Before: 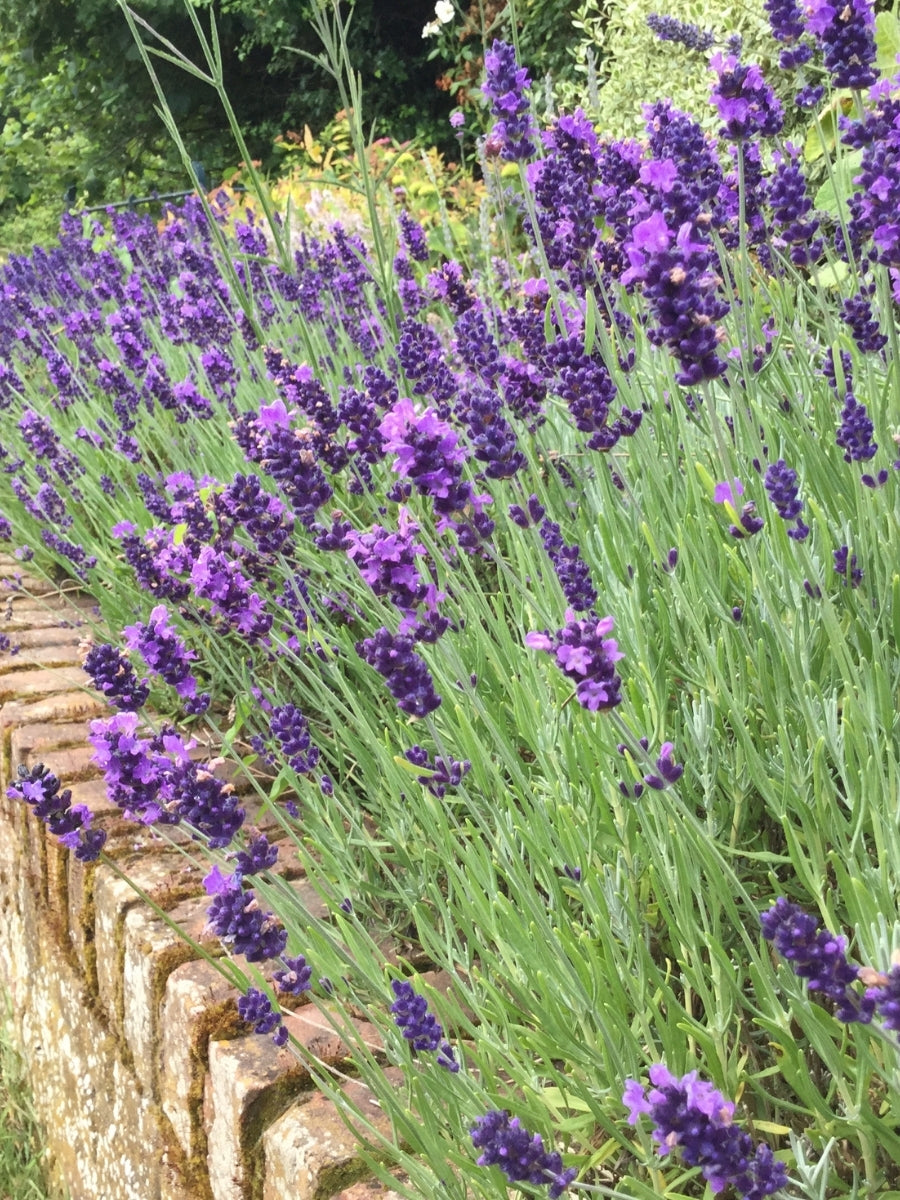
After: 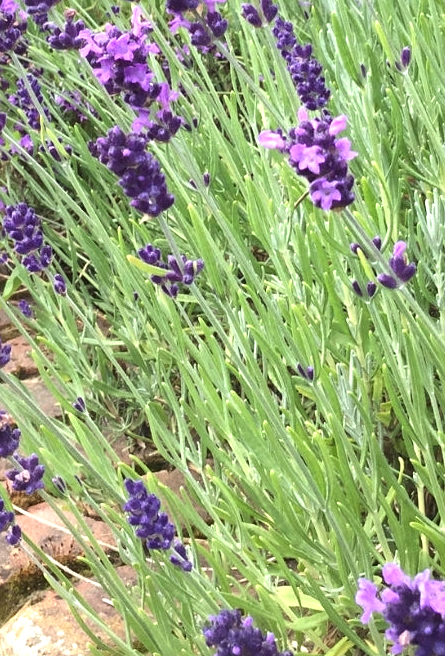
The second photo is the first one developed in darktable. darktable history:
exposure: exposure 0.2 EV, compensate highlight preservation false
crop: left 29.672%, top 41.786%, right 20.851%, bottom 3.487%
sharpen: amount 0.2
tone equalizer: -8 EV -0.001 EV, -7 EV 0.001 EV, -6 EV -0.002 EV, -5 EV -0.003 EV, -4 EV -0.062 EV, -3 EV -0.222 EV, -2 EV -0.267 EV, -1 EV 0.105 EV, +0 EV 0.303 EV
